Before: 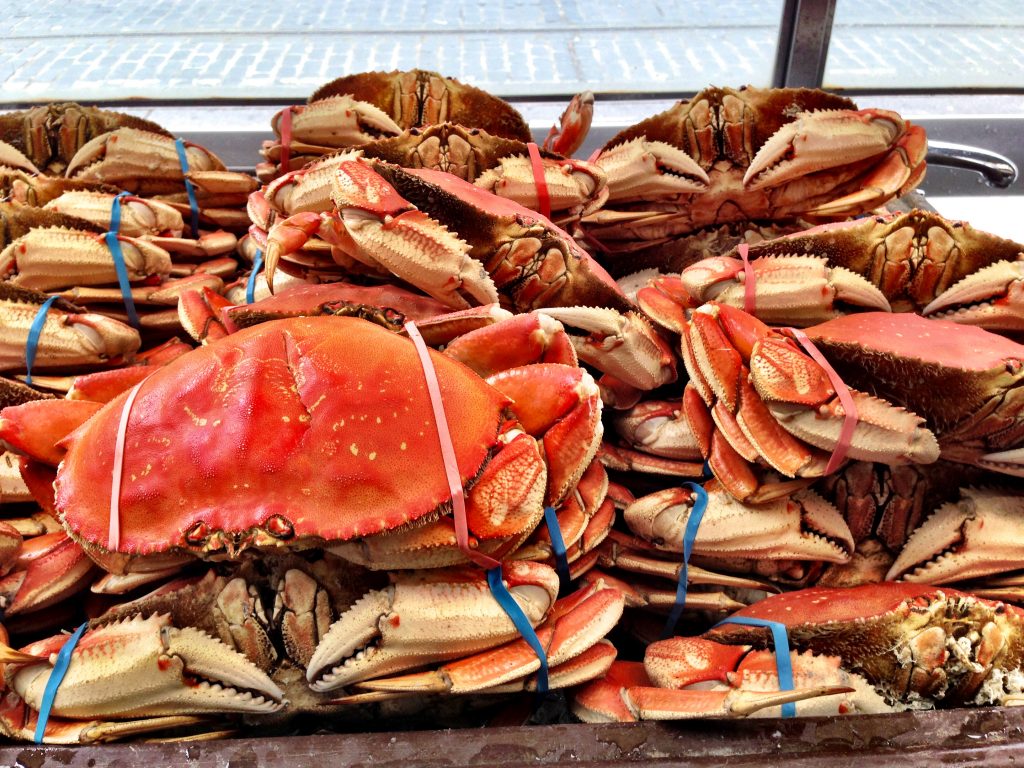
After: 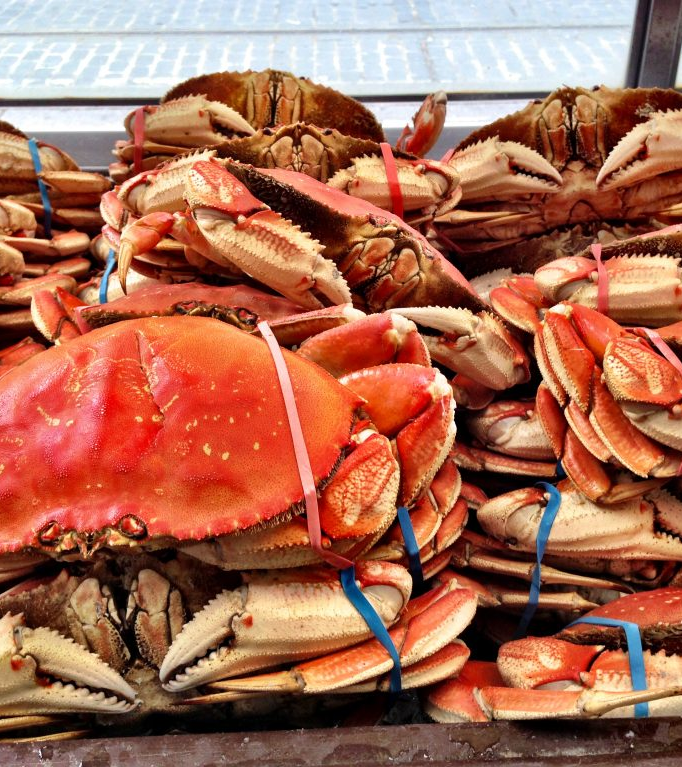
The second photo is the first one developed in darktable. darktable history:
crop and rotate: left 14.398%, right 18.975%
